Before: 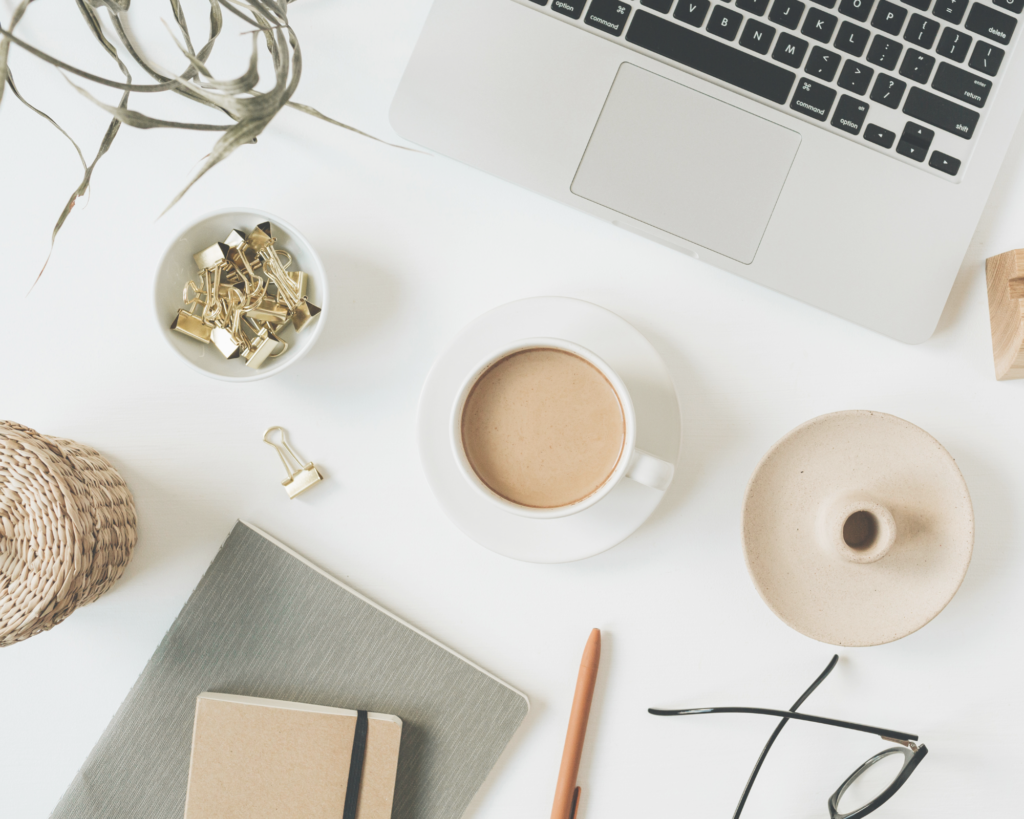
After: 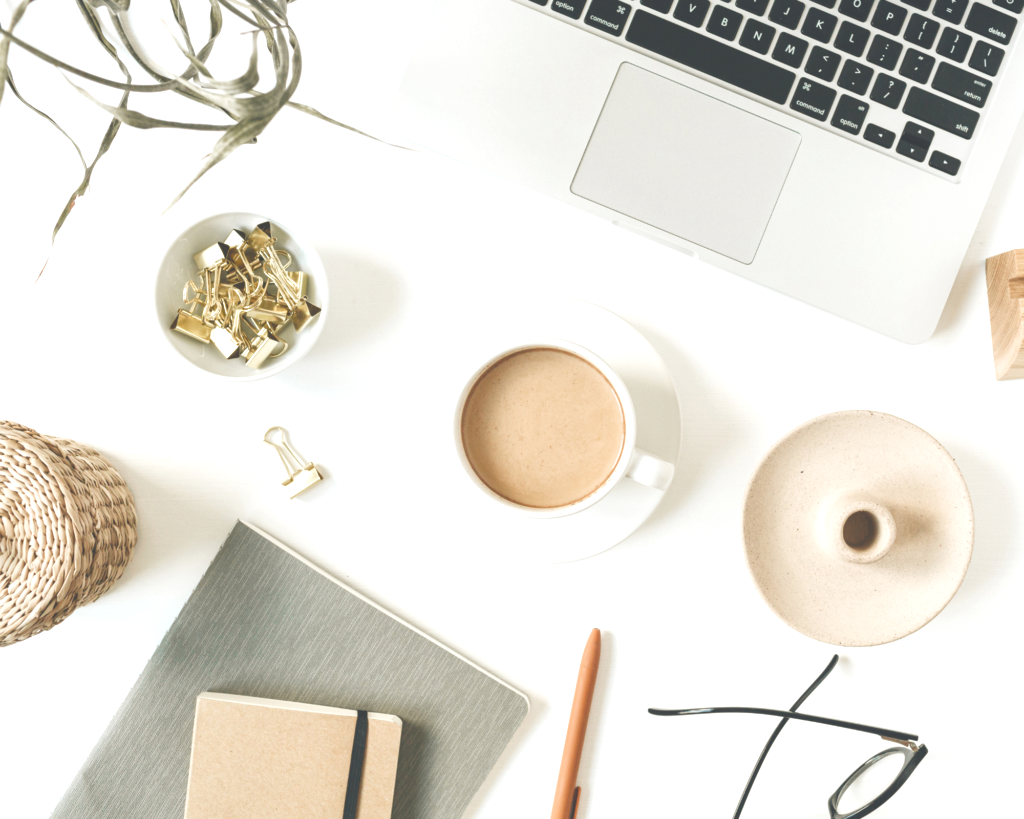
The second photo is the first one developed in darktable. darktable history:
local contrast: mode bilateral grid, contrast 21, coarseness 50, detail 119%, midtone range 0.2
color balance rgb: linear chroma grading › shadows 31.665%, linear chroma grading › global chroma -2.239%, linear chroma grading › mid-tones 4.385%, perceptual saturation grading › global saturation 0.25%, perceptual saturation grading › mid-tones 11.843%, perceptual brilliance grading › global brilliance 11.403%
